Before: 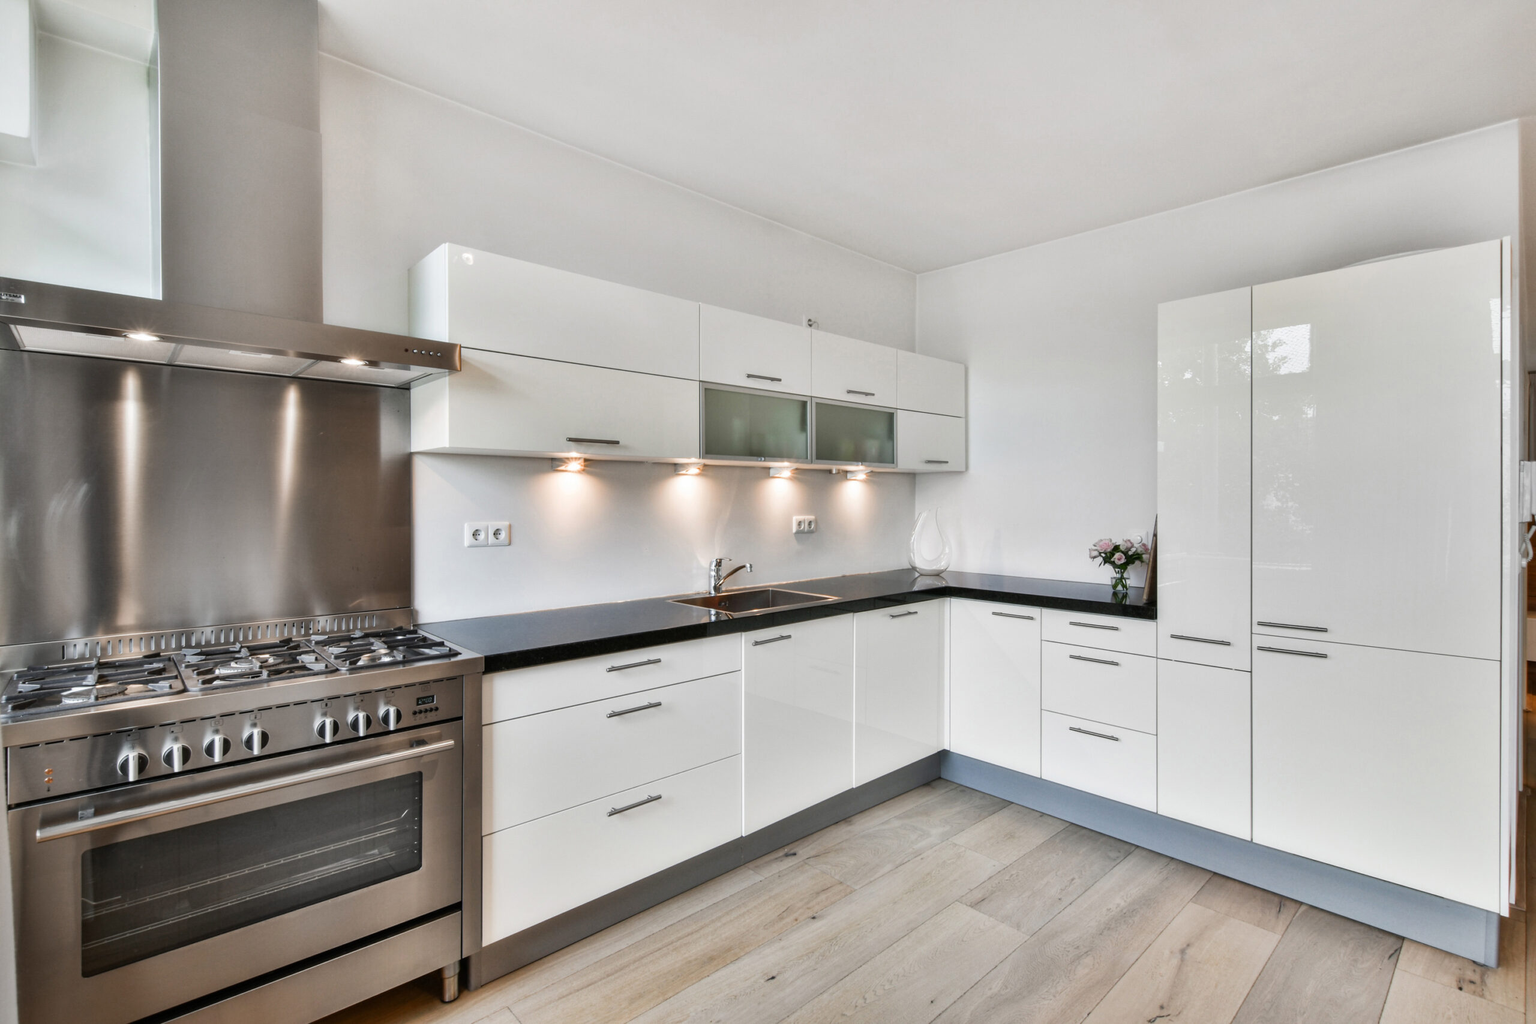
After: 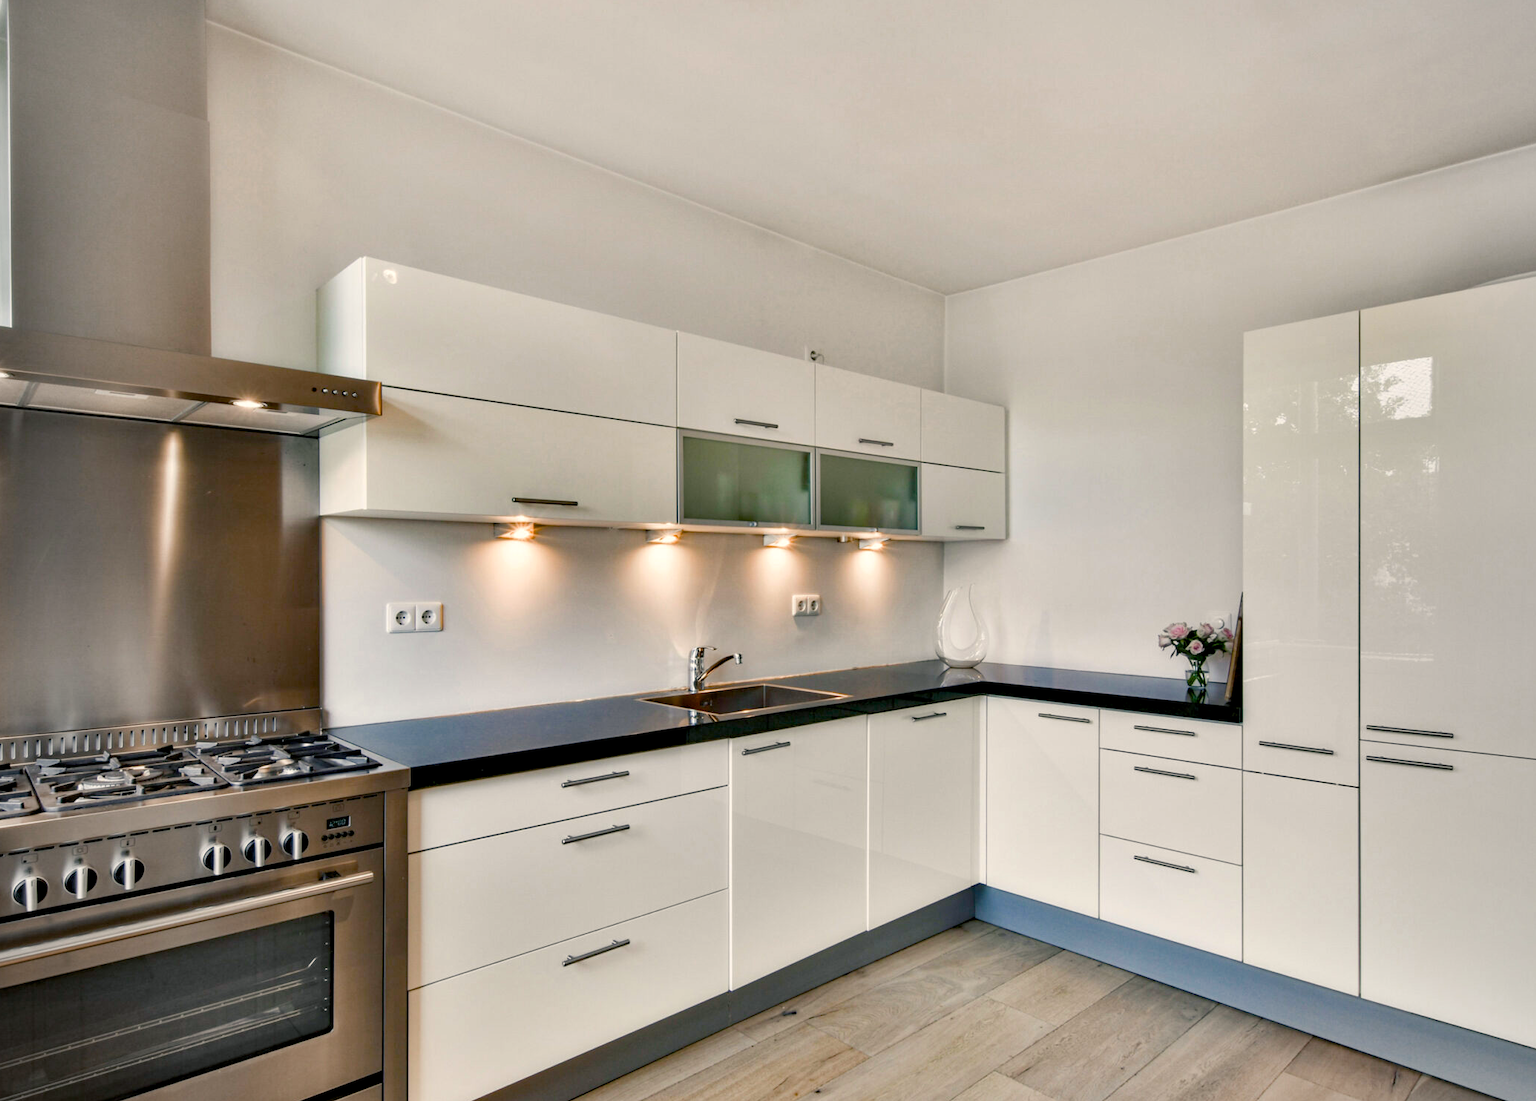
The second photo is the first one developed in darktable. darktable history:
color balance rgb: shadows lift › chroma 3%, shadows lift › hue 240.84°, highlights gain › chroma 3%, highlights gain › hue 73.2°, global offset › luminance -0.5%, perceptual saturation grading › global saturation 20%, perceptual saturation grading › highlights -25%, perceptual saturation grading › shadows 50%, global vibrance 25.26%
crop: left 9.929%, top 3.475%, right 9.188%, bottom 9.529%
contrast brightness saturation: contrast 0.01, saturation -0.05
vignetting: brightness -0.167
haze removal: strength 0.29, distance 0.25, compatibility mode true, adaptive false
